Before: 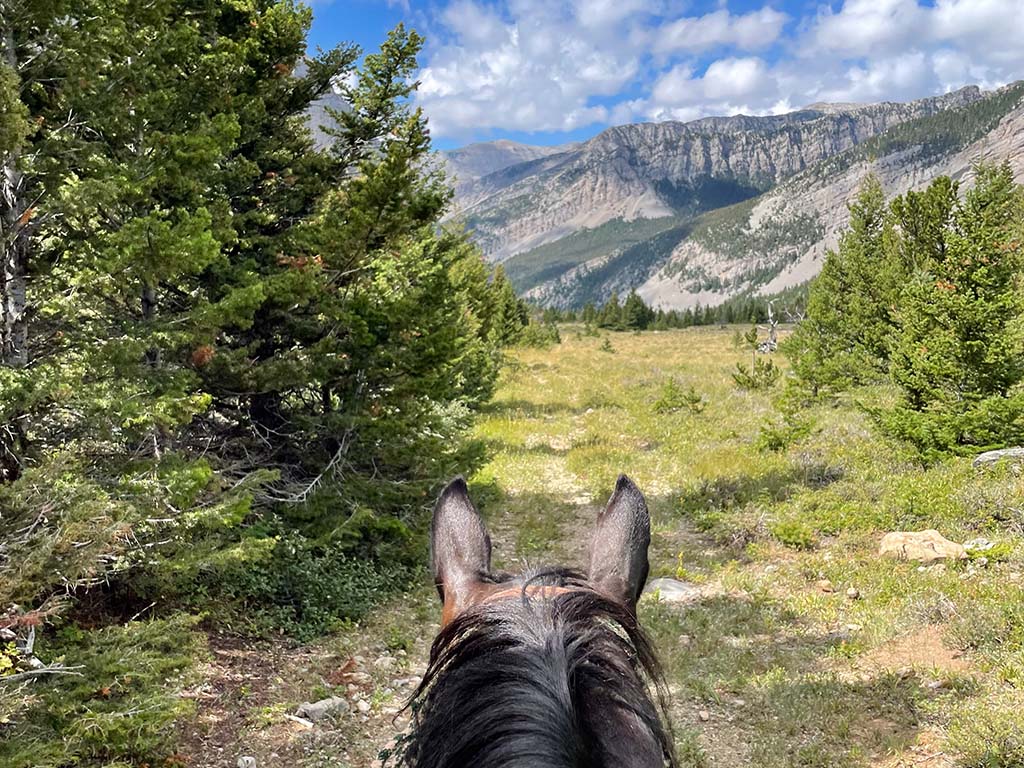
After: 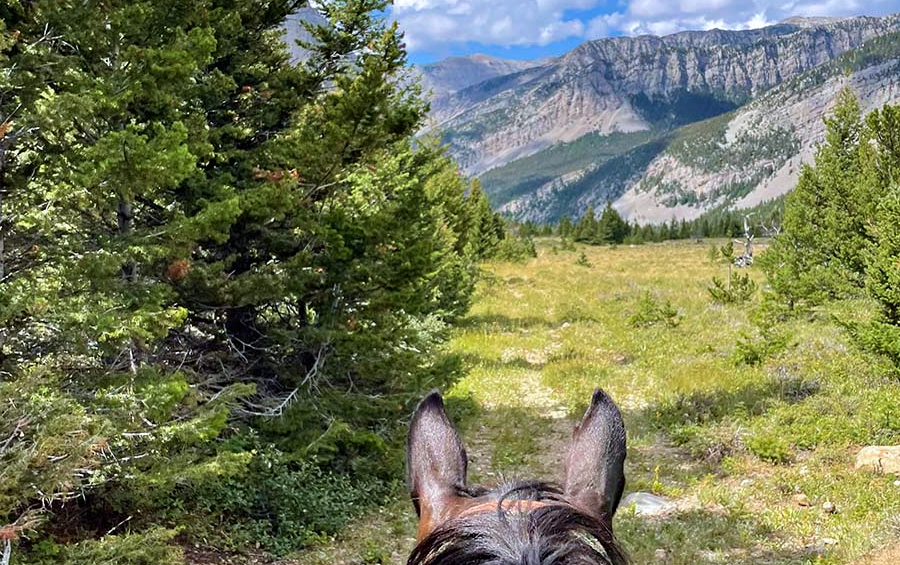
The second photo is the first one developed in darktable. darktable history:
crop and rotate: left 2.425%, top 11.305%, right 9.6%, bottom 15.08%
velvia: on, module defaults
haze removal: adaptive false
white balance: red 0.974, blue 1.044
